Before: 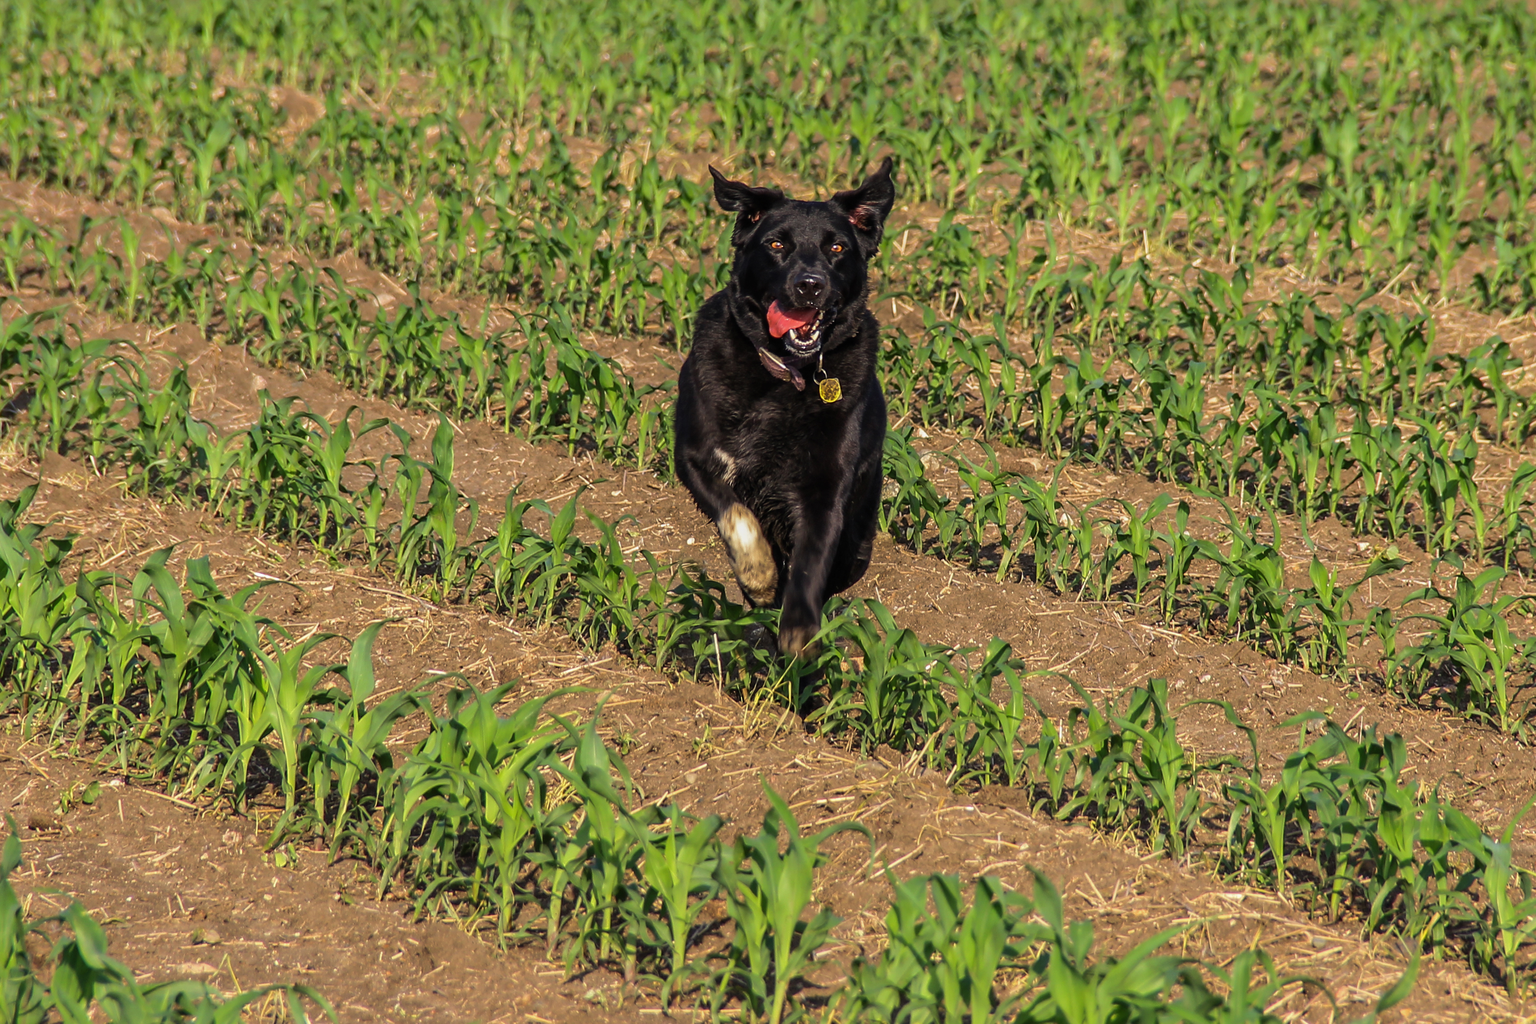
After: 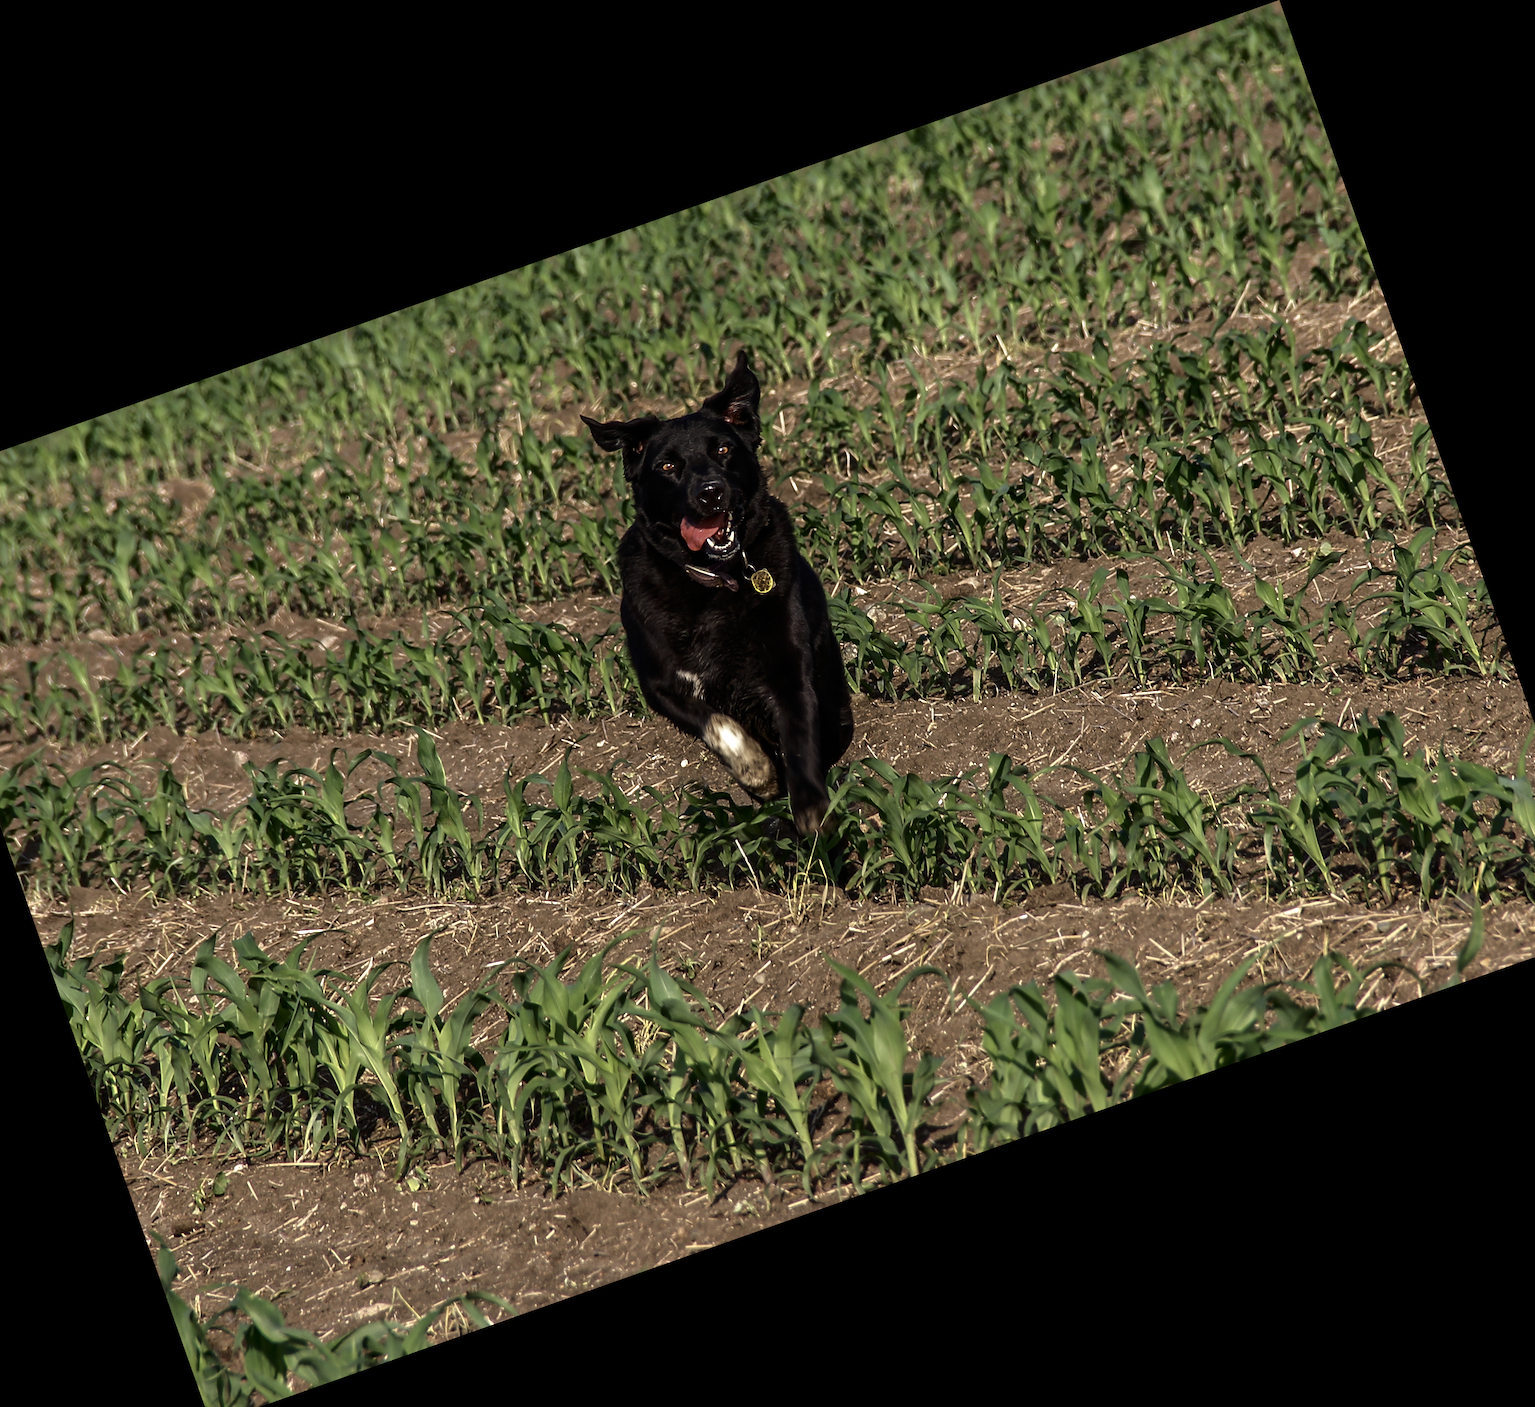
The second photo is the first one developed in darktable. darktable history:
tone equalizer: -8 EV -0.417 EV, -7 EV -0.389 EV, -6 EV -0.333 EV, -5 EV -0.222 EV, -3 EV 0.222 EV, -2 EV 0.333 EV, -1 EV 0.389 EV, +0 EV 0.417 EV, edges refinement/feathering 500, mask exposure compensation -1.57 EV, preserve details no
base curve: curves: ch0 [(0, 0) (0.841, 0.609) (1, 1)]
contrast brightness saturation: contrast 0.25, saturation -0.31
crop and rotate: angle 19.43°, left 6.812%, right 4.125%, bottom 1.087%
